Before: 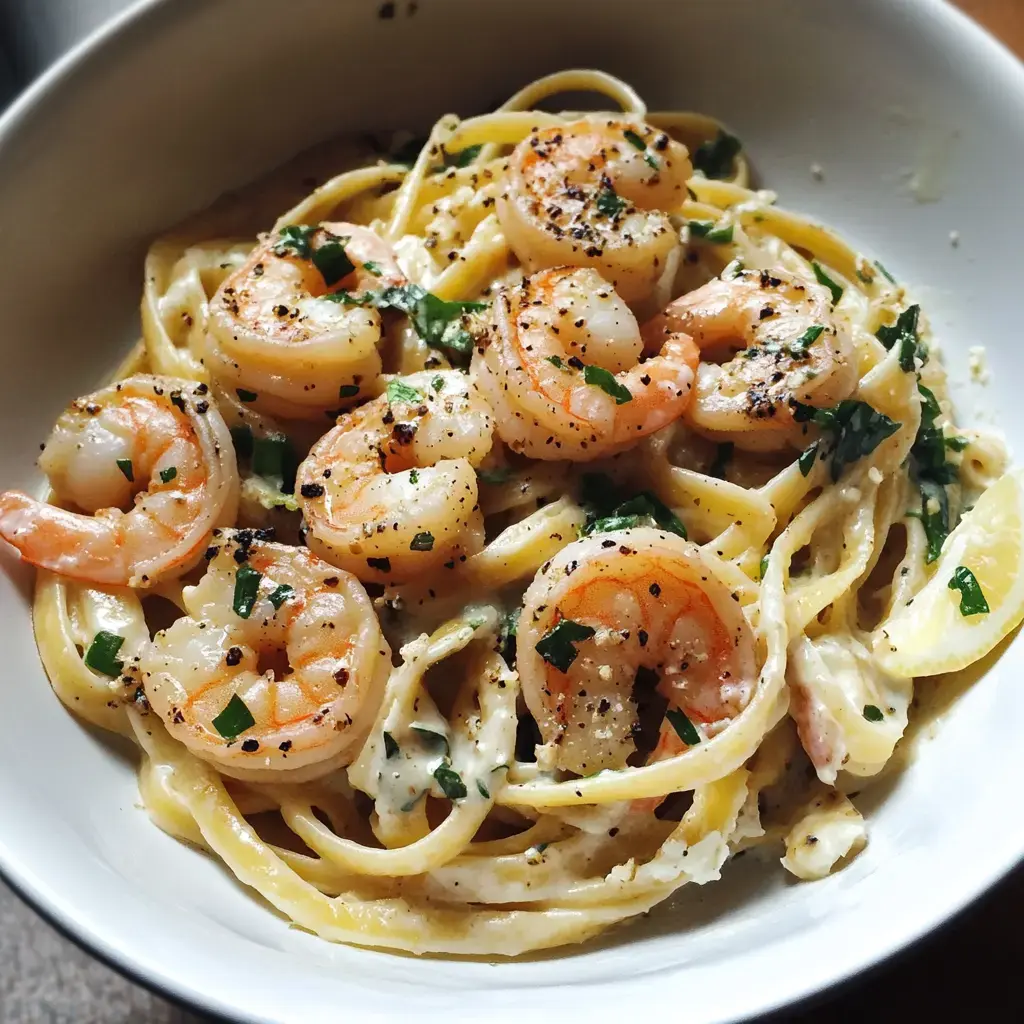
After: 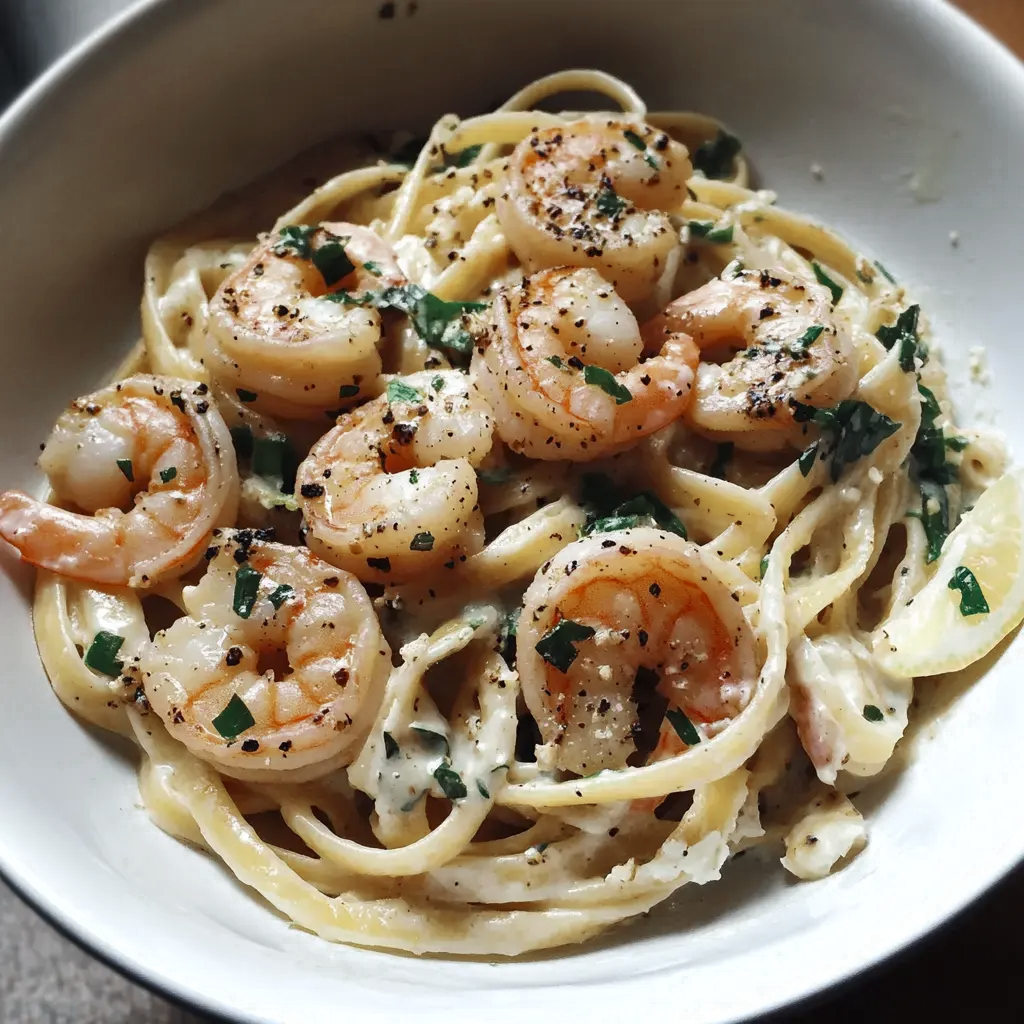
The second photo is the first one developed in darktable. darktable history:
base curve: curves: ch0 [(0, 0) (0.297, 0.298) (1, 1)], preserve colors none
color zones: curves: ch0 [(0, 0.5) (0.125, 0.4) (0.25, 0.5) (0.375, 0.4) (0.5, 0.4) (0.625, 0.6) (0.75, 0.6) (0.875, 0.5)]; ch1 [(0, 0.35) (0.125, 0.45) (0.25, 0.35) (0.375, 0.35) (0.5, 0.35) (0.625, 0.35) (0.75, 0.45) (0.875, 0.35)]; ch2 [(0, 0.6) (0.125, 0.5) (0.25, 0.5) (0.375, 0.6) (0.5, 0.6) (0.625, 0.5) (0.75, 0.5) (0.875, 0.5)]
